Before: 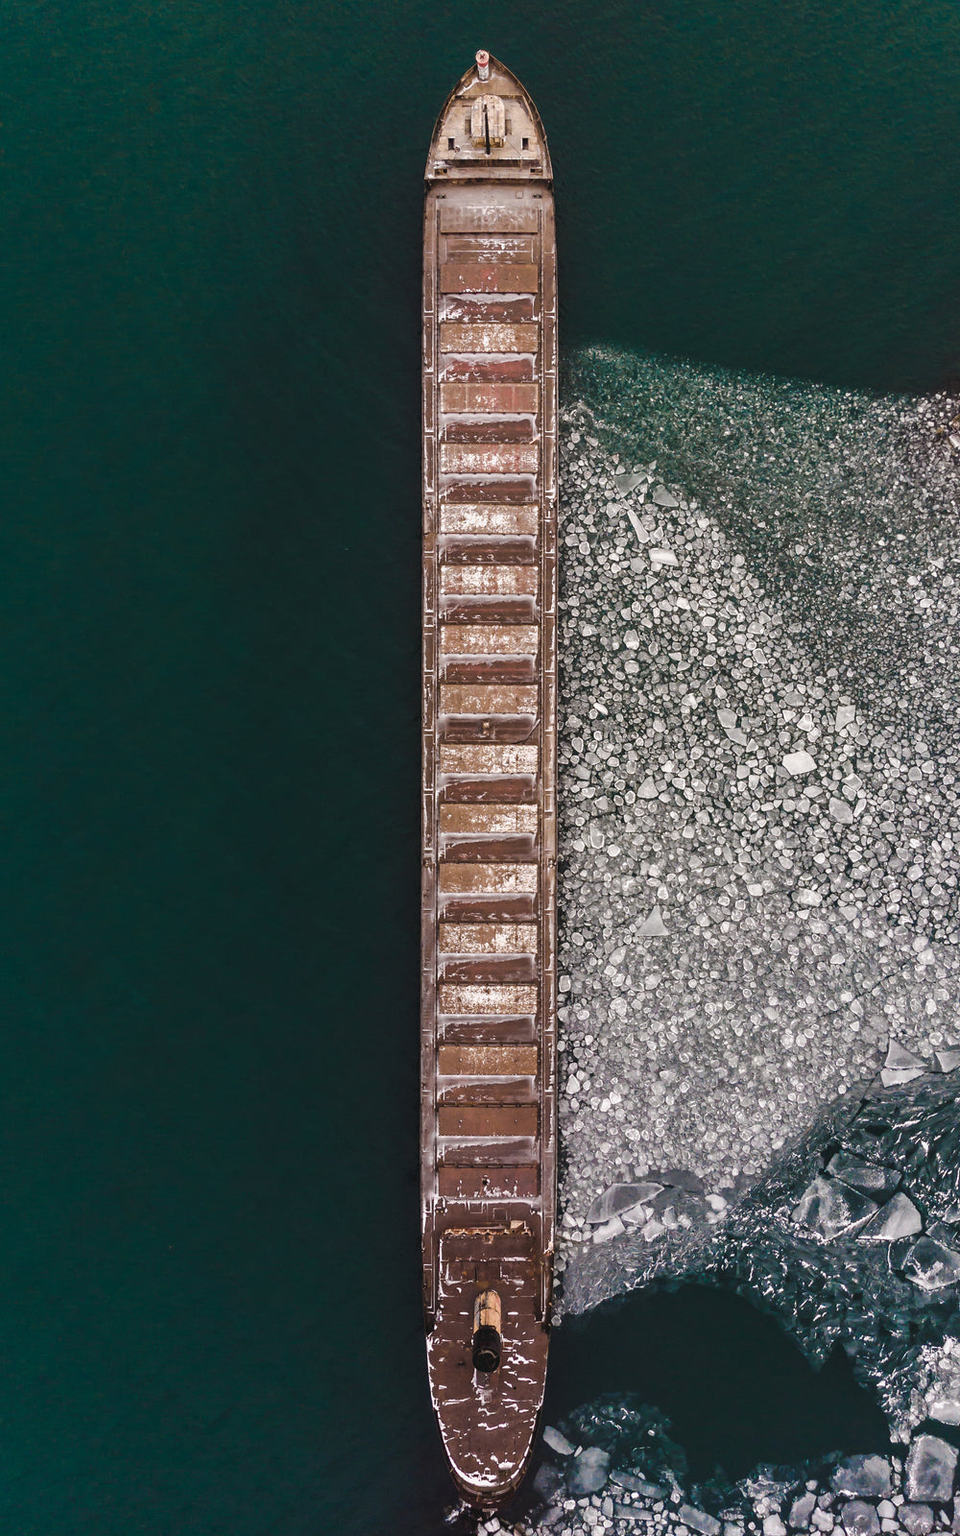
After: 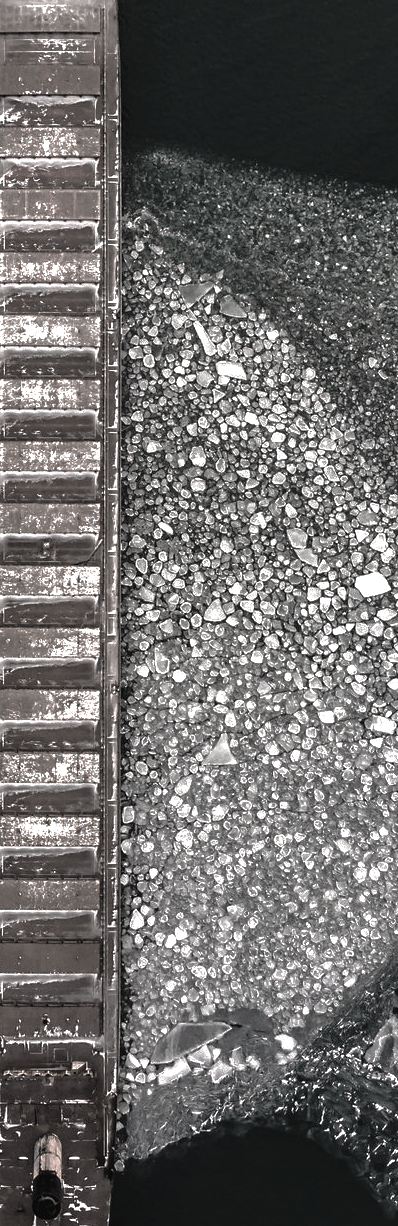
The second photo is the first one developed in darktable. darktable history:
crop: left 46.034%, top 13.171%, right 14.095%, bottom 10.16%
shadows and highlights: shadows 13.55, white point adjustment 1.13, highlights -1.88, soften with gaussian
base curve: curves: ch0 [(0, 0) (0.826, 0.587) (1, 1)], preserve colors none
color correction: highlights b* -0.04, saturation 0.206
tone equalizer: -8 EV -0.747 EV, -7 EV -0.731 EV, -6 EV -0.573 EV, -5 EV -0.398 EV, -3 EV 0.384 EV, -2 EV 0.6 EV, -1 EV 0.683 EV, +0 EV 0.722 EV, mask exposure compensation -0.489 EV
